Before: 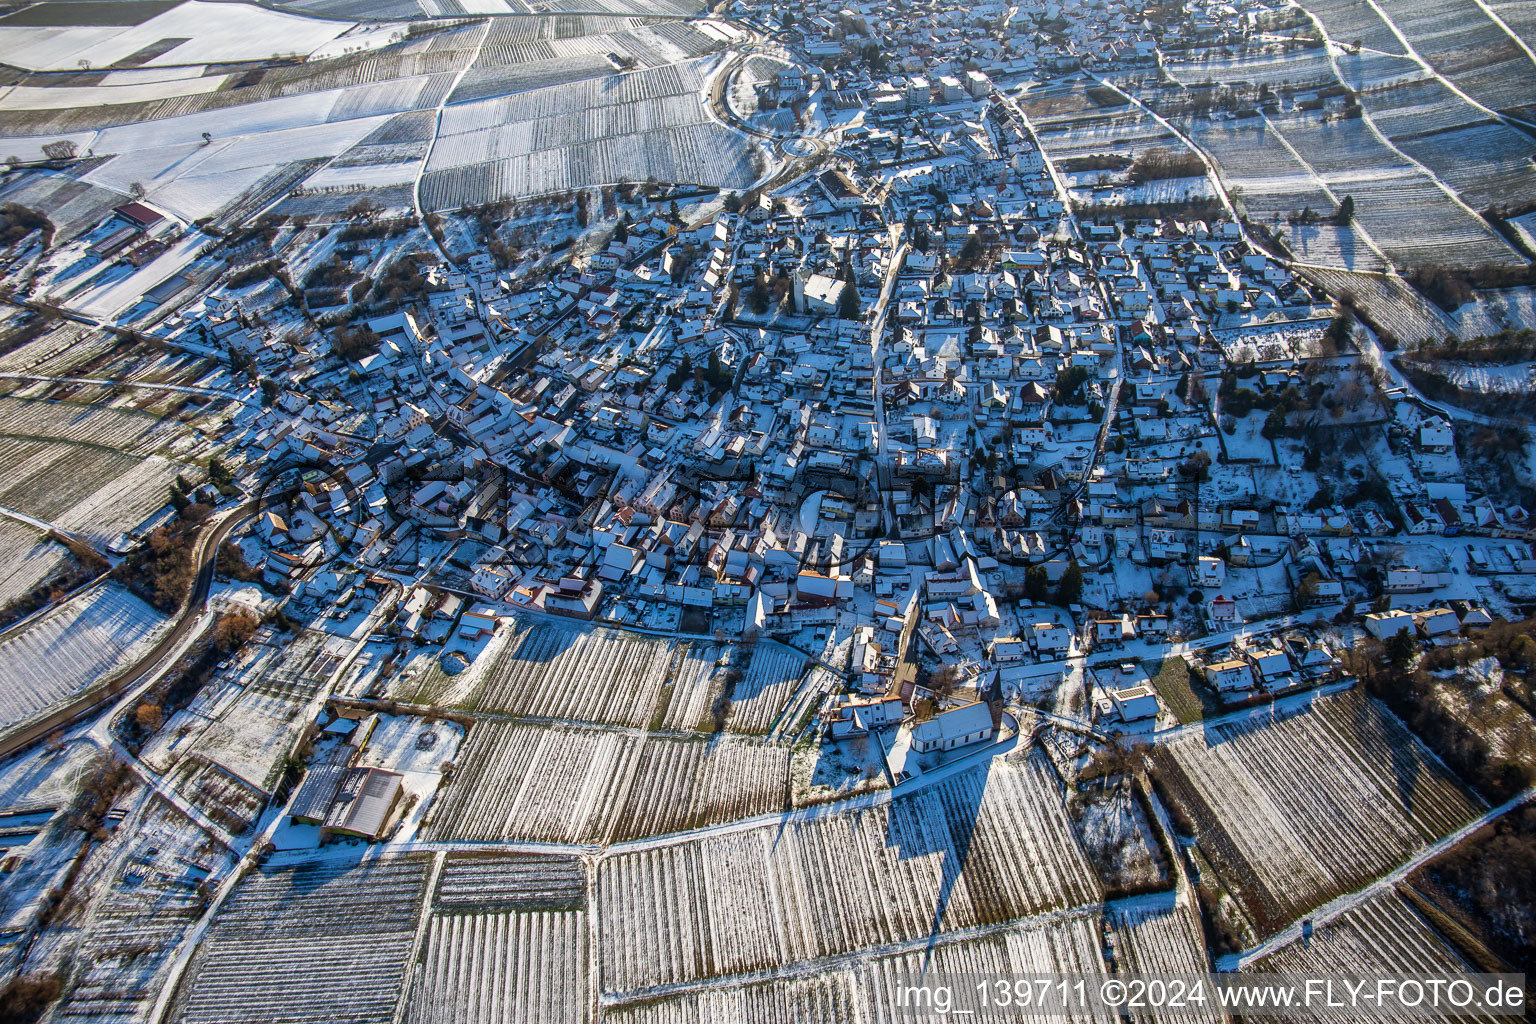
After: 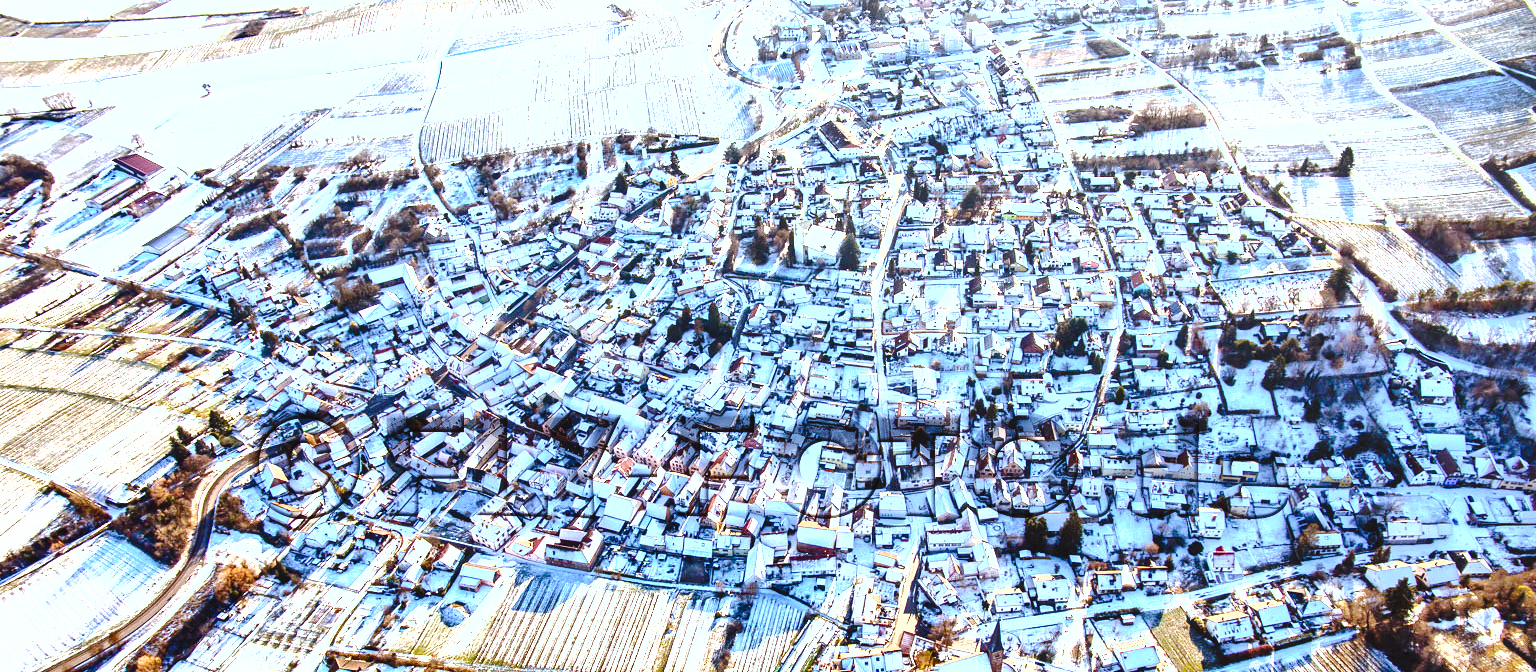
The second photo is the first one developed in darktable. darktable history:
crop and rotate: top 4.848%, bottom 29.503%
rgb levels: mode RGB, independent channels, levels [[0, 0.5, 1], [0, 0.521, 1], [0, 0.536, 1]]
shadows and highlights: low approximation 0.01, soften with gaussian
exposure: black level correction 0, exposure 2.327 EV, compensate exposure bias true, compensate highlight preservation false
tone curve: curves: ch0 [(0, 0) (0.003, 0.039) (0.011, 0.042) (0.025, 0.048) (0.044, 0.058) (0.069, 0.071) (0.1, 0.089) (0.136, 0.114) (0.177, 0.146) (0.224, 0.199) (0.277, 0.27) (0.335, 0.364) (0.399, 0.47) (0.468, 0.566) (0.543, 0.643) (0.623, 0.73) (0.709, 0.8) (0.801, 0.863) (0.898, 0.925) (1, 1)], preserve colors none
white balance: red 1.004, blue 1.024
